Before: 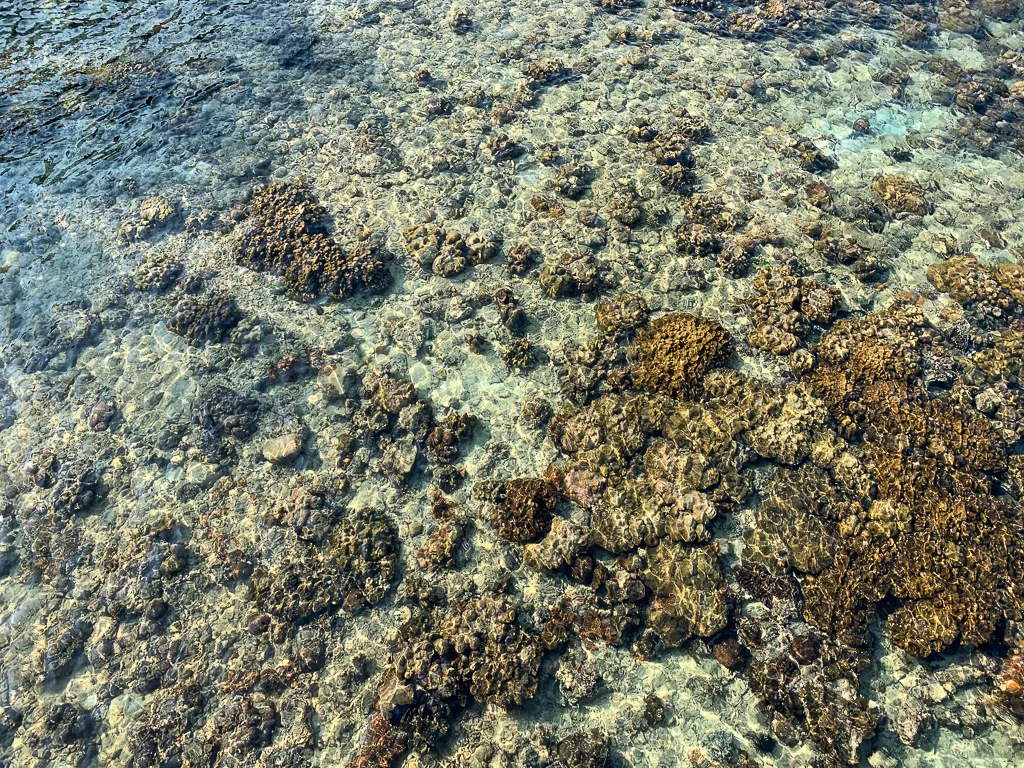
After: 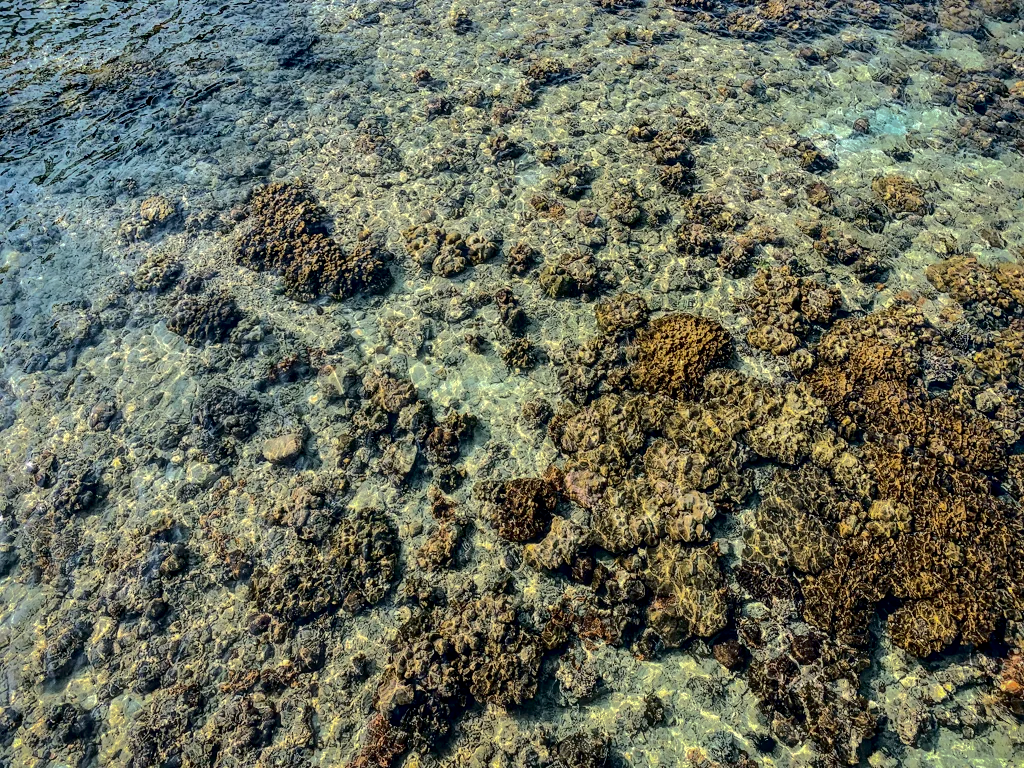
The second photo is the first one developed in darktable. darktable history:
fill light: exposure -2 EV, width 8.6
shadows and highlights: shadows -19.91, highlights -73.15
base curve: exposure shift 0, preserve colors none
local contrast: on, module defaults
